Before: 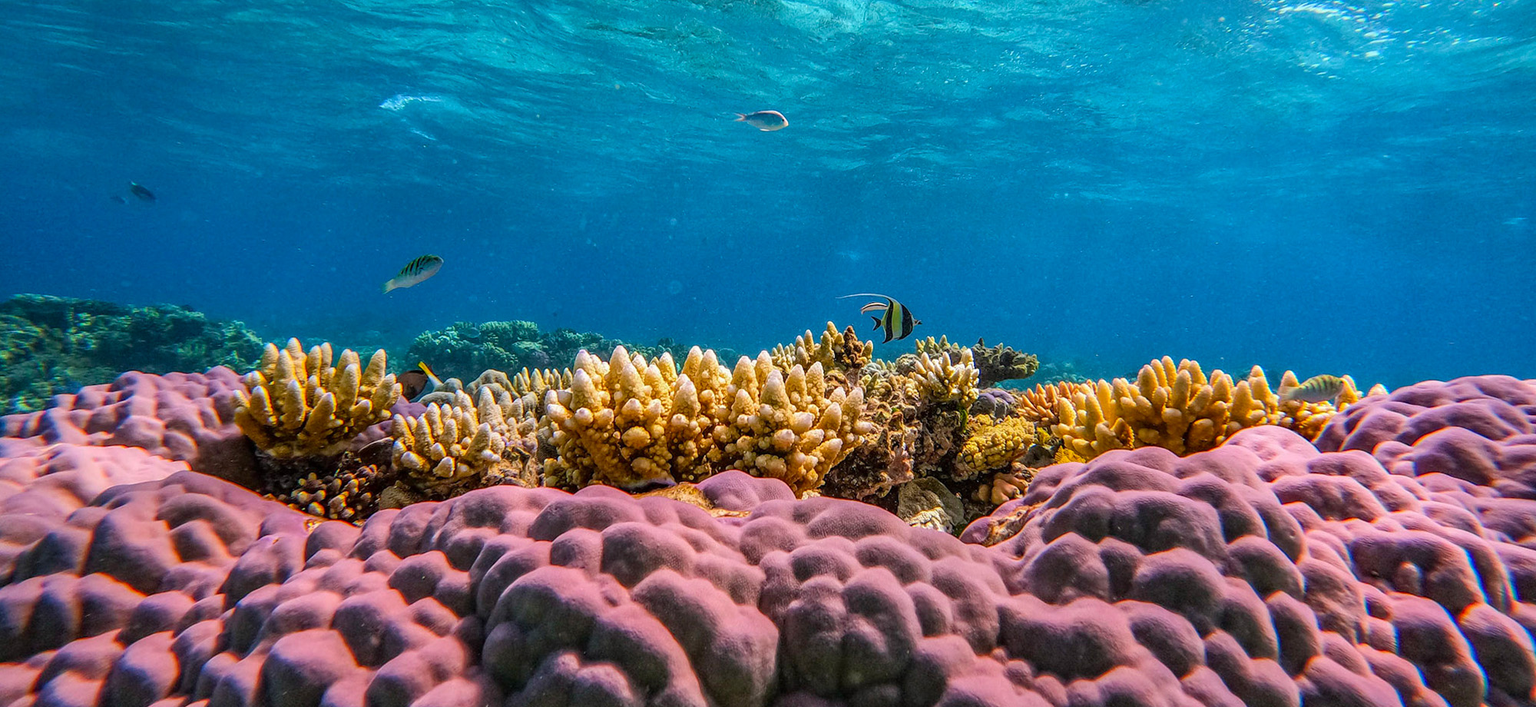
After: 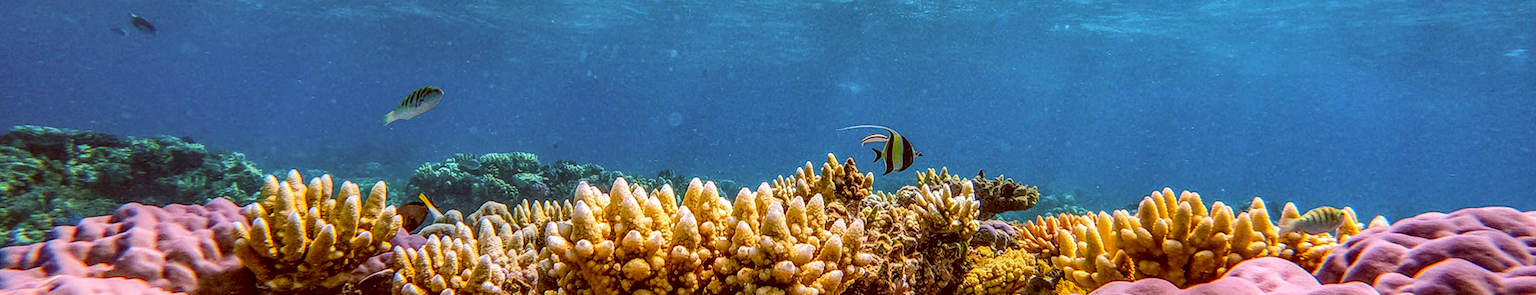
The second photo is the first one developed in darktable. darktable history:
shadows and highlights: shadows 25, white point adjustment -3, highlights -30
local contrast: detail 150%
crop and rotate: top 23.84%, bottom 34.294%
color balance: lift [1, 1.011, 0.999, 0.989], gamma [1.109, 1.045, 1.039, 0.955], gain [0.917, 0.936, 0.952, 1.064], contrast 2.32%, contrast fulcrum 19%, output saturation 101%
